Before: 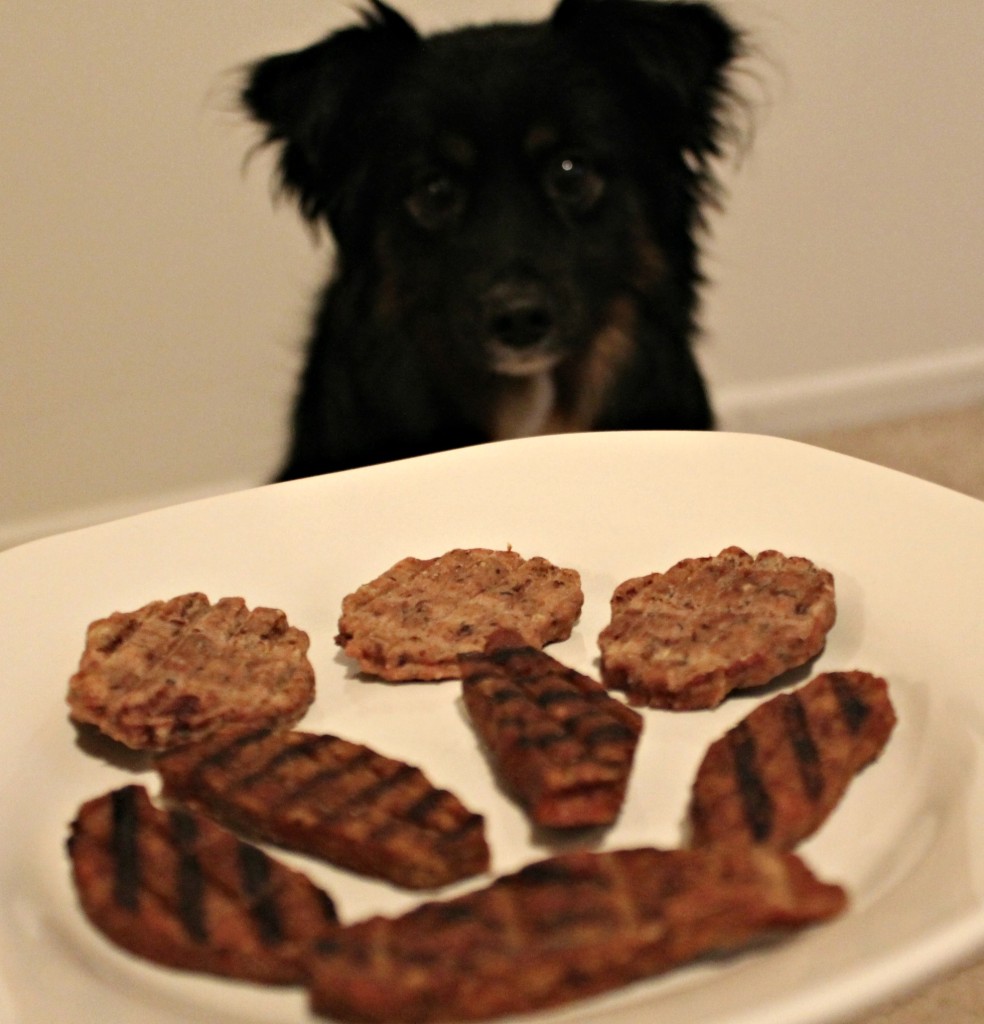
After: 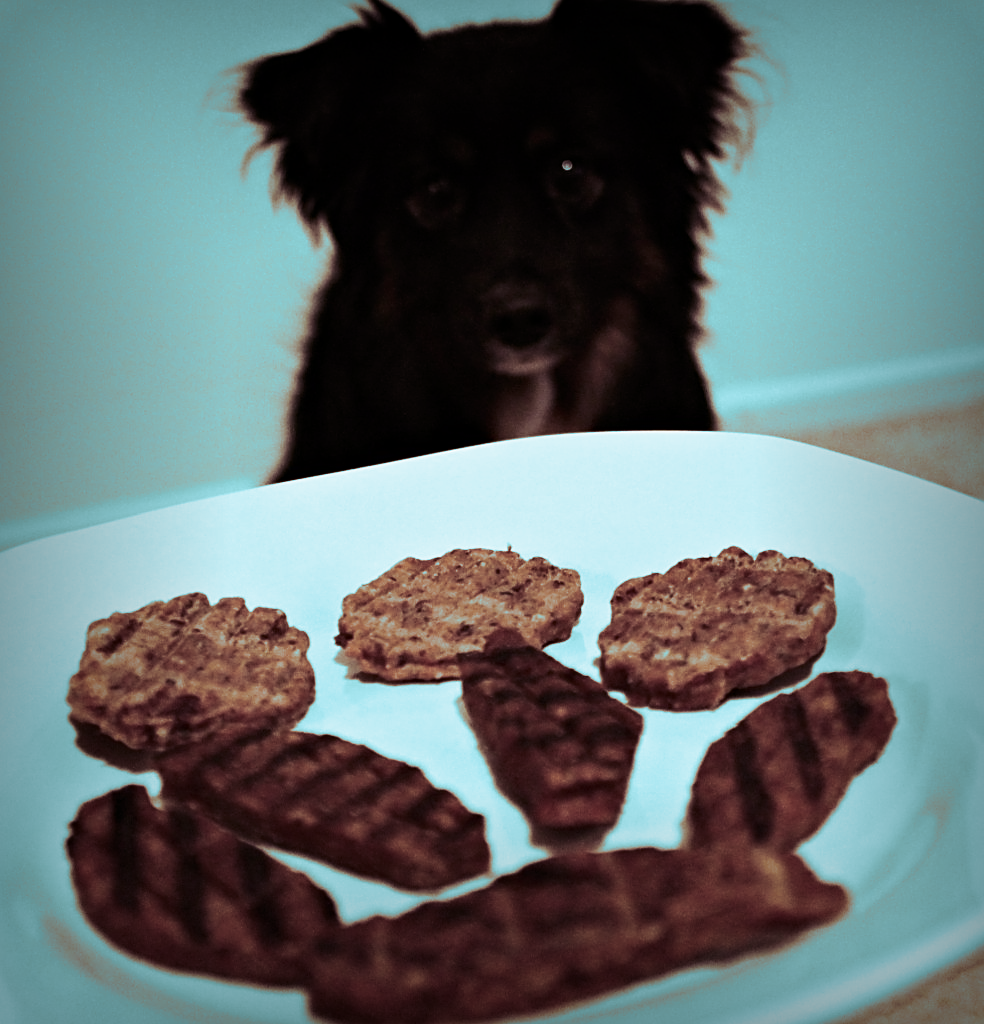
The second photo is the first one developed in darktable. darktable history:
sharpen: on, module defaults
contrast brightness saturation: contrast 0.25, saturation -0.31
split-toning: shadows › hue 327.6°, highlights › hue 198°, highlights › saturation 0.55, balance -21.25, compress 0%
vignetting: fall-off start 53.2%, brightness -0.594, saturation 0, automatic ratio true, width/height ratio 1.313, shape 0.22, unbound false
